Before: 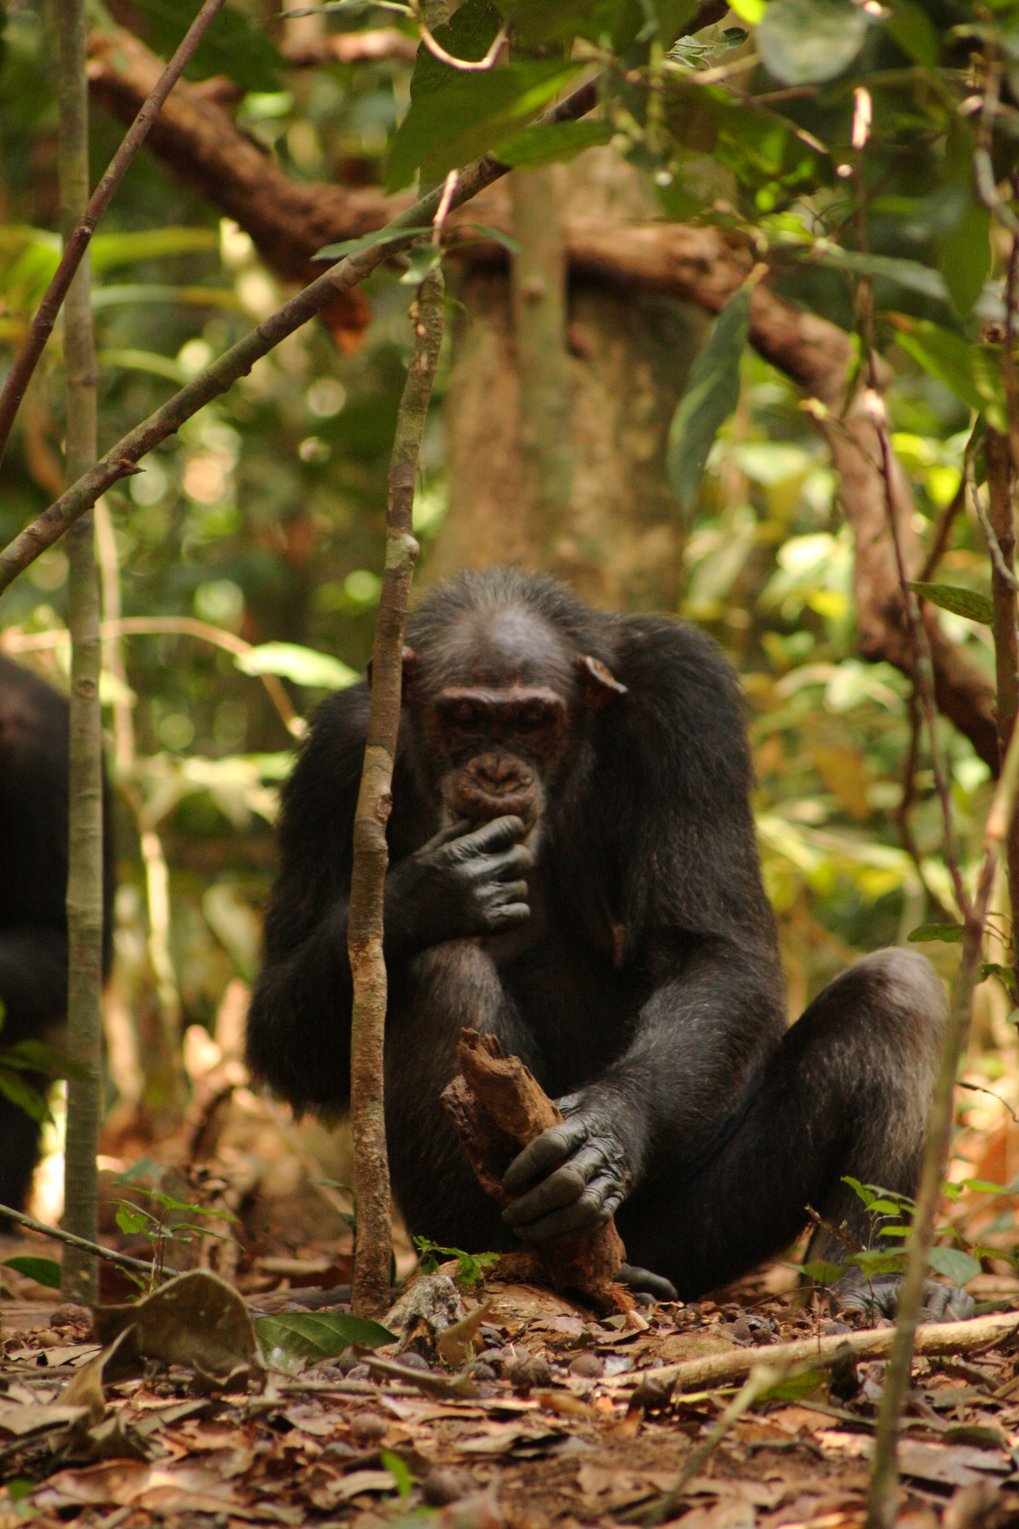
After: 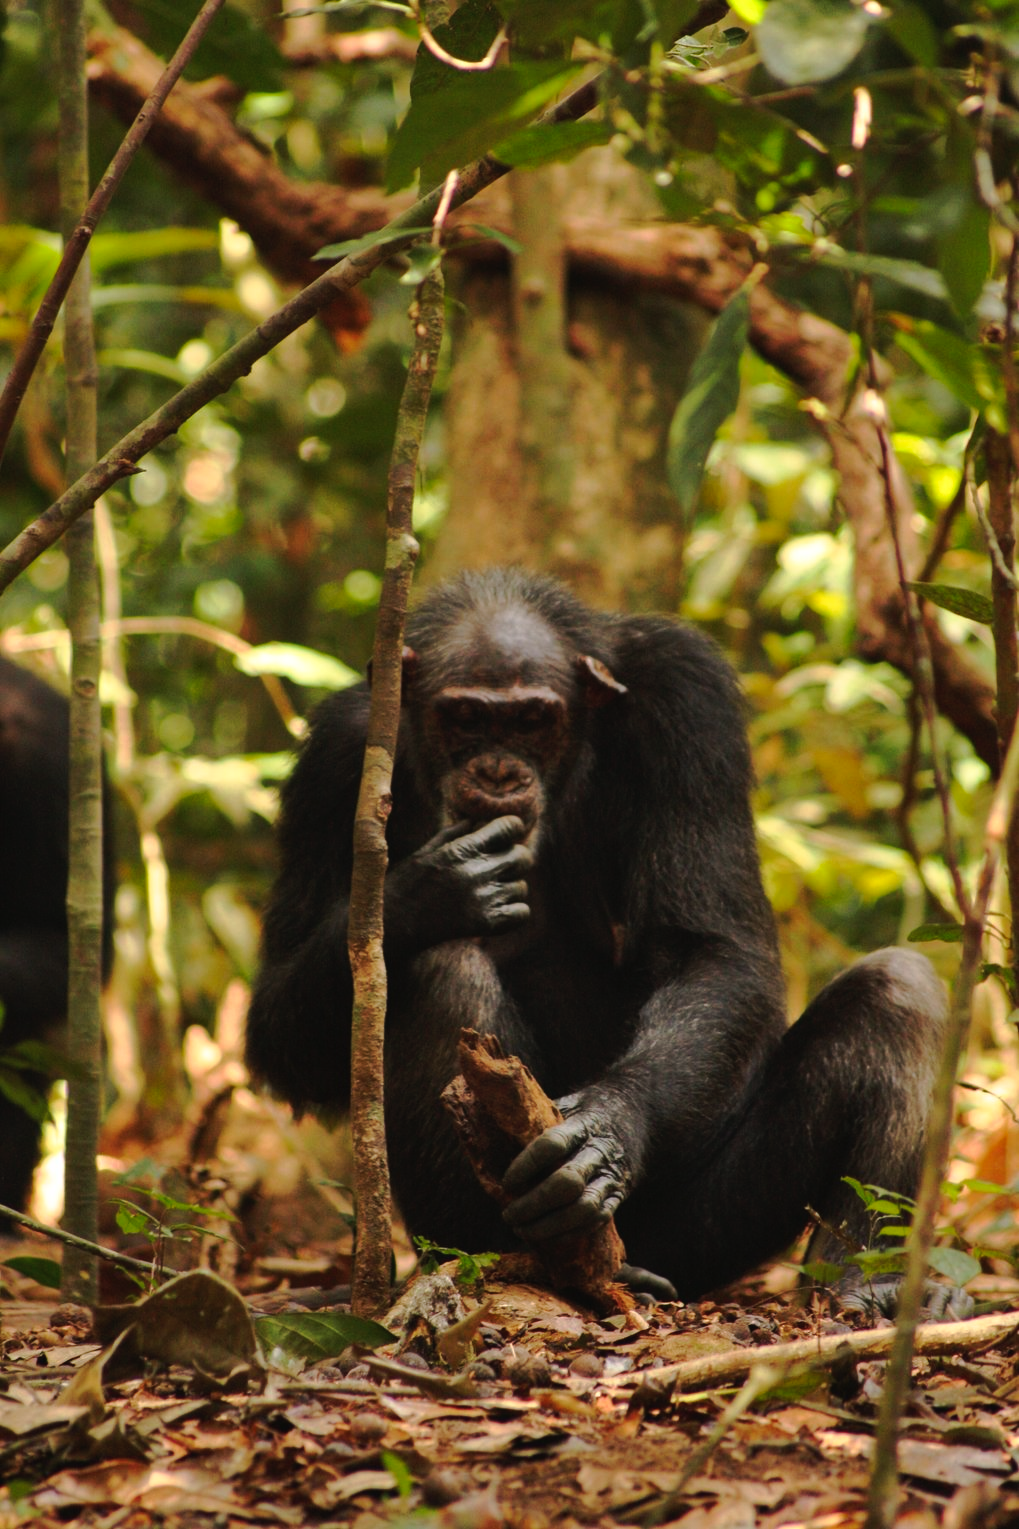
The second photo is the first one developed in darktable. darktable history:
shadows and highlights: shadows 24.47, highlights -77.22, soften with gaussian
tone curve: curves: ch0 [(0, 0.021) (0.059, 0.053) (0.212, 0.18) (0.337, 0.304) (0.495, 0.505) (0.725, 0.731) (0.89, 0.919) (1, 1)]; ch1 [(0, 0) (0.094, 0.081) (0.285, 0.299) (0.413, 0.43) (0.479, 0.475) (0.54, 0.55) (0.615, 0.65) (0.683, 0.688) (1, 1)]; ch2 [(0, 0) (0.257, 0.217) (0.434, 0.434) (0.498, 0.507) (0.599, 0.578) (1, 1)], preserve colors none
